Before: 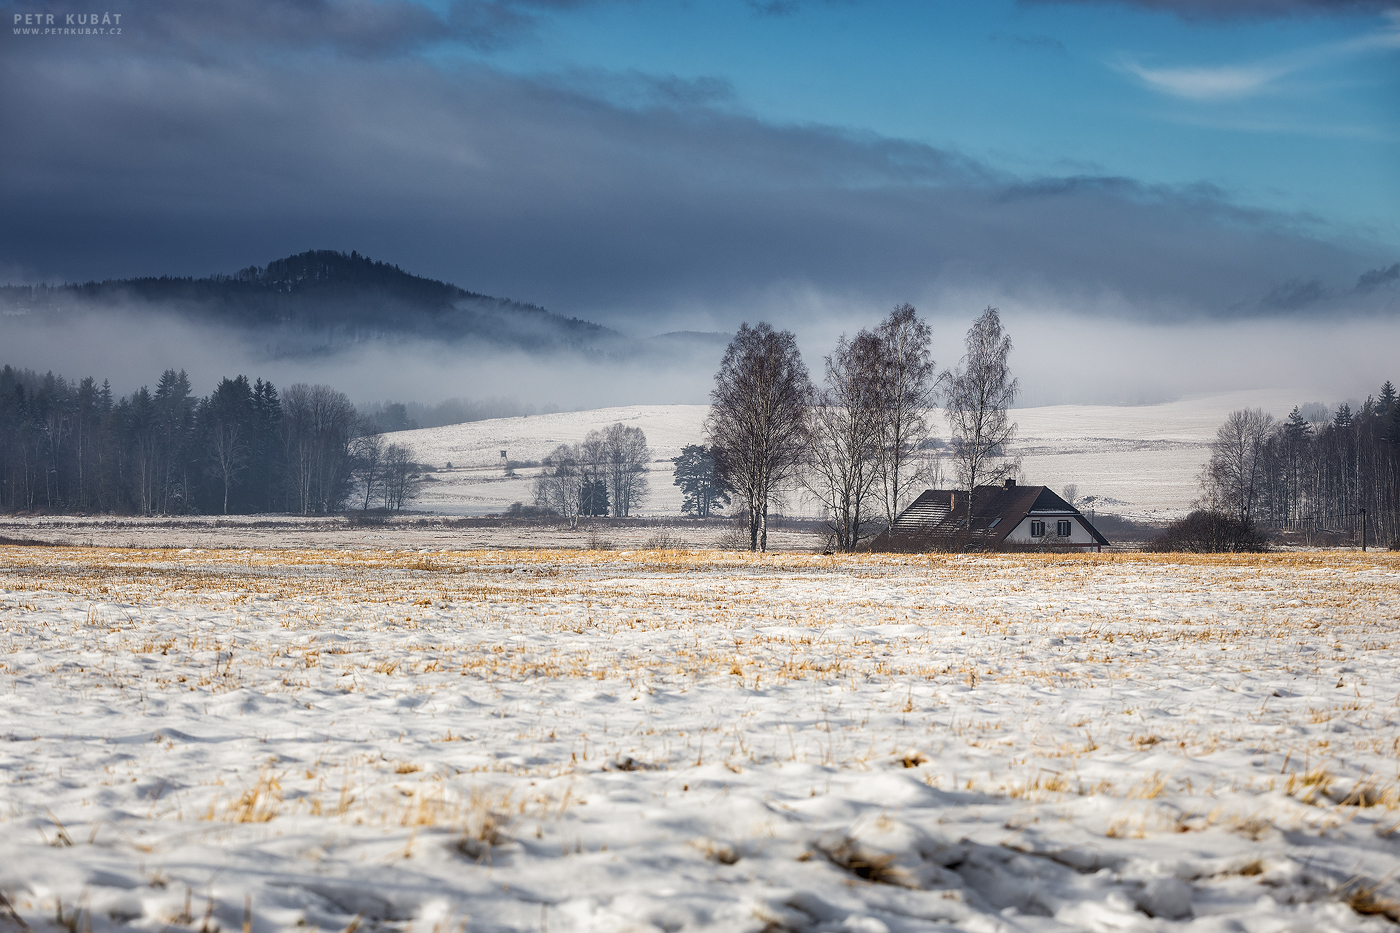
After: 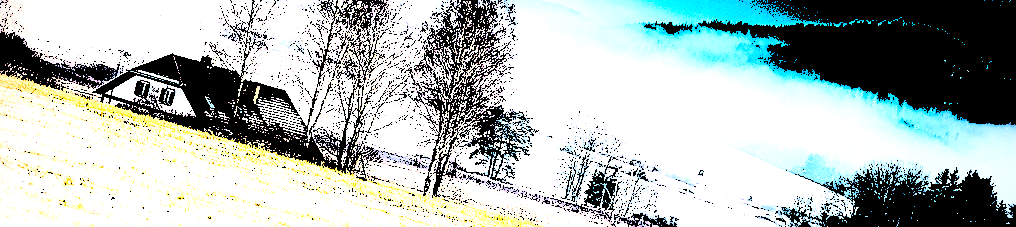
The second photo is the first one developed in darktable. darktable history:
exposure: black level correction 0.056, exposure -0.039 EV, compensate highlight preservation false
contrast brightness saturation: saturation 0.13
vignetting: on, module defaults
crop and rotate: angle 16.12°, top 30.835%, bottom 35.653%
levels: levels [0.246, 0.246, 0.506]
sharpen: on, module defaults
rgb curve: curves: ch0 [(0, 0) (0.21, 0.15) (0.24, 0.21) (0.5, 0.75) (0.75, 0.96) (0.89, 0.99) (1, 1)]; ch1 [(0, 0.02) (0.21, 0.13) (0.25, 0.2) (0.5, 0.67) (0.75, 0.9) (0.89, 0.97) (1, 1)]; ch2 [(0, 0.02) (0.21, 0.13) (0.25, 0.2) (0.5, 0.67) (0.75, 0.9) (0.89, 0.97) (1, 1)], compensate middle gray true
tone equalizer: on, module defaults
